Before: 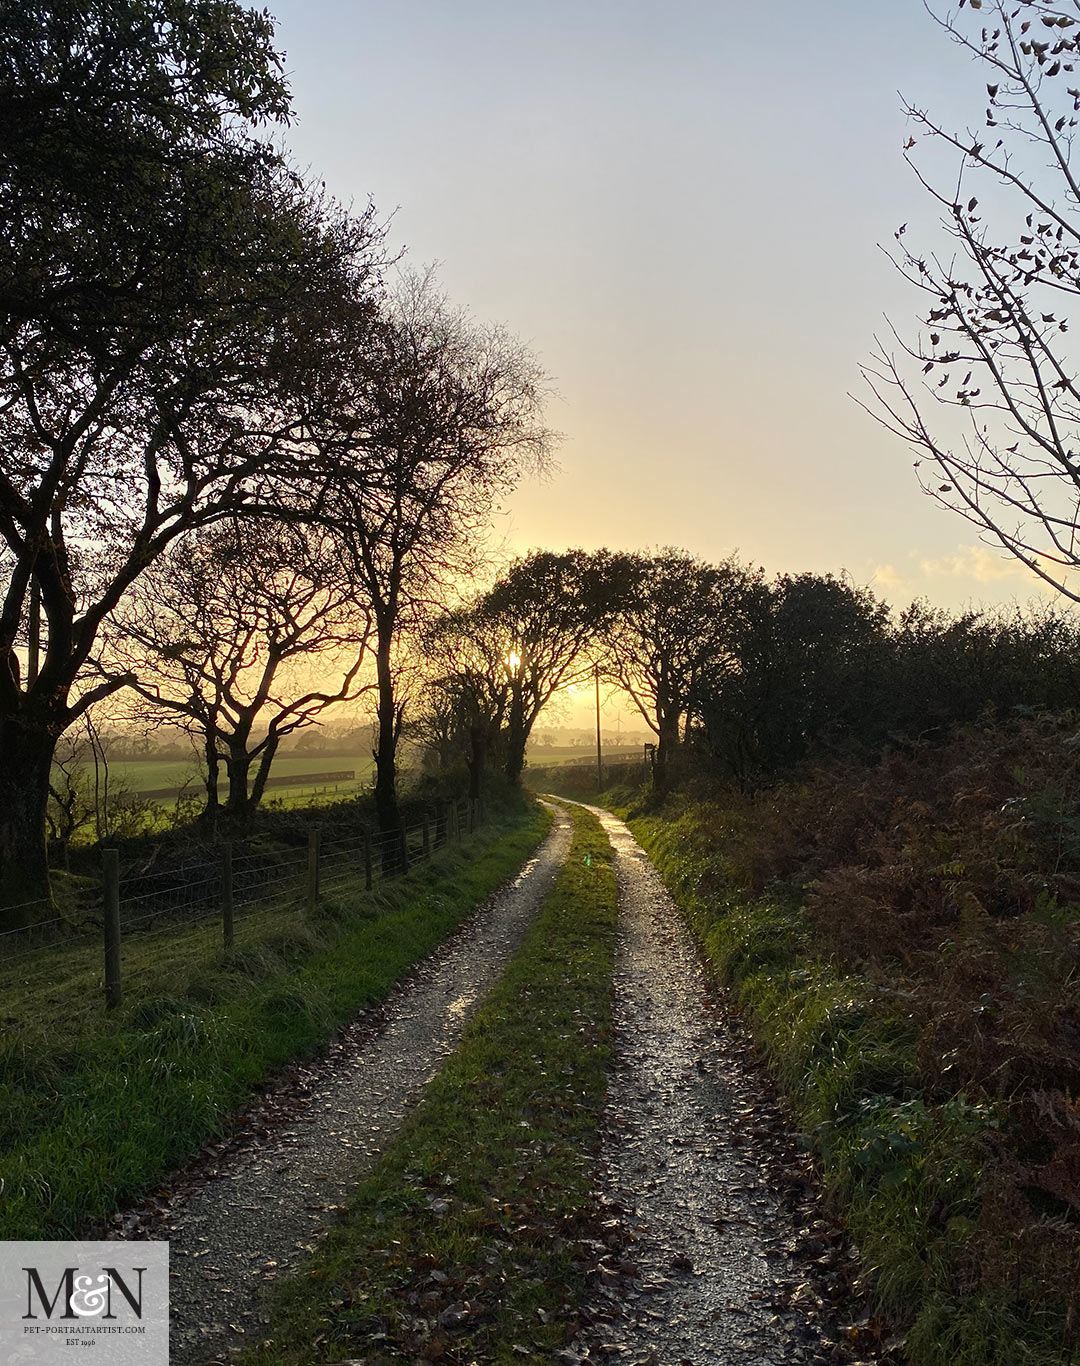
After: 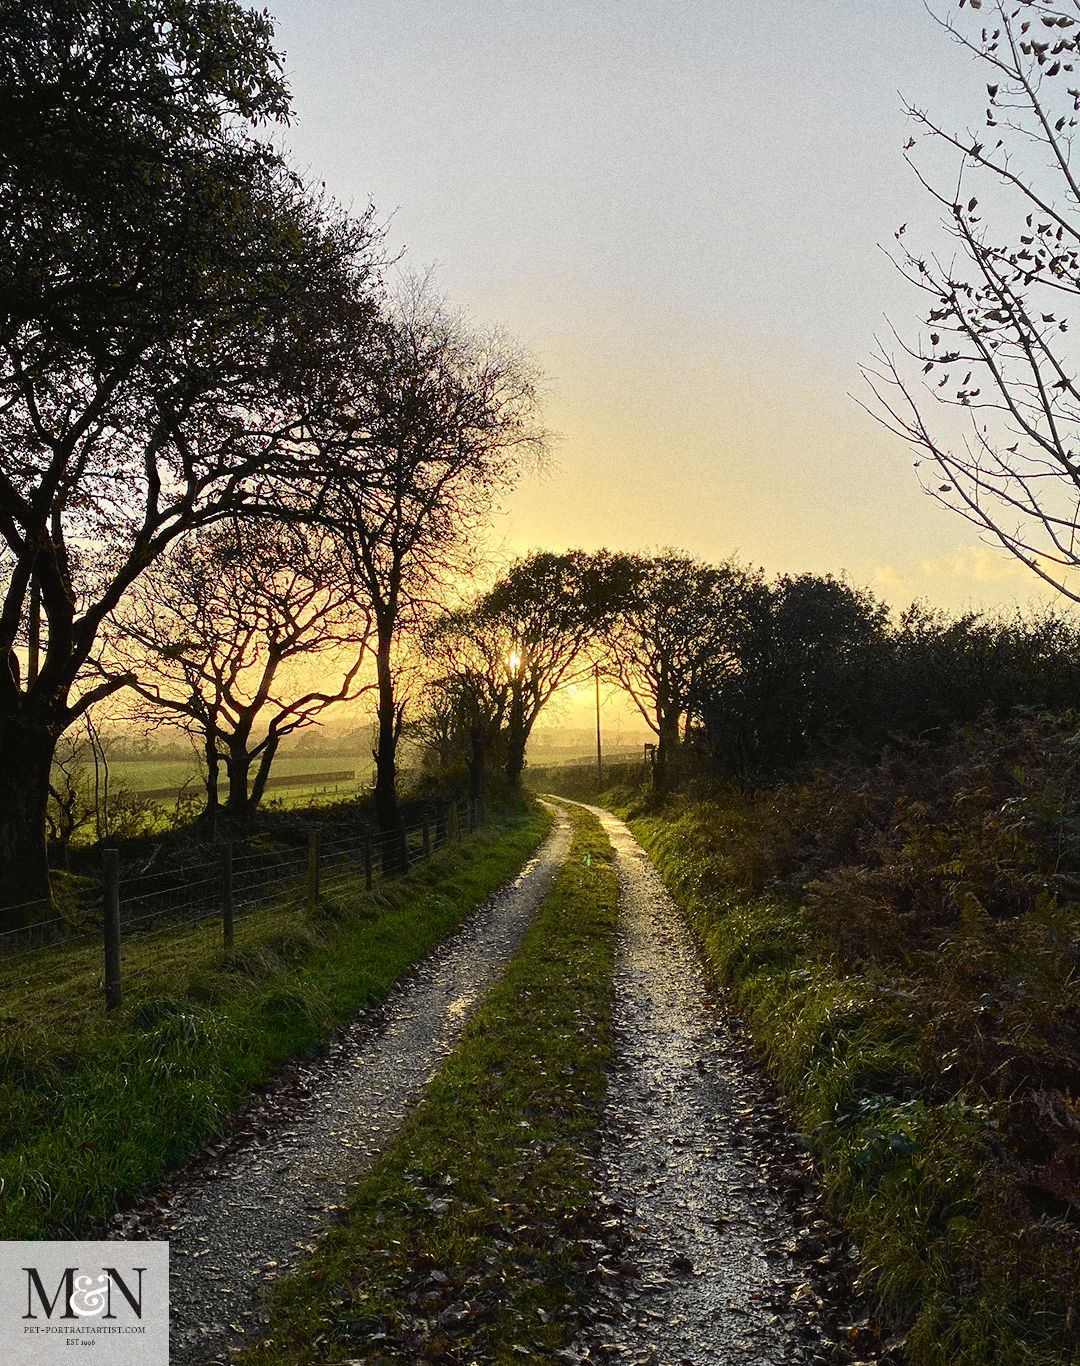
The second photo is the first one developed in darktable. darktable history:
tone curve: curves: ch0 [(0, 0.019) (0.066, 0.054) (0.184, 0.184) (0.369, 0.417) (0.501, 0.586) (0.617, 0.71) (0.743, 0.787) (0.997, 0.997)]; ch1 [(0, 0) (0.187, 0.156) (0.388, 0.372) (0.437, 0.428) (0.474, 0.472) (0.499, 0.5) (0.521, 0.514) (0.548, 0.567) (0.6, 0.629) (0.82, 0.831) (1, 1)]; ch2 [(0, 0) (0.234, 0.227) (0.352, 0.372) (0.459, 0.484) (0.5, 0.505) (0.518, 0.516) (0.529, 0.541) (0.56, 0.594) (0.607, 0.644) (0.74, 0.771) (0.858, 0.873) (0.999, 0.994)], color space Lab, independent channels, preserve colors none
grain: coarseness 0.09 ISO, strength 40%
